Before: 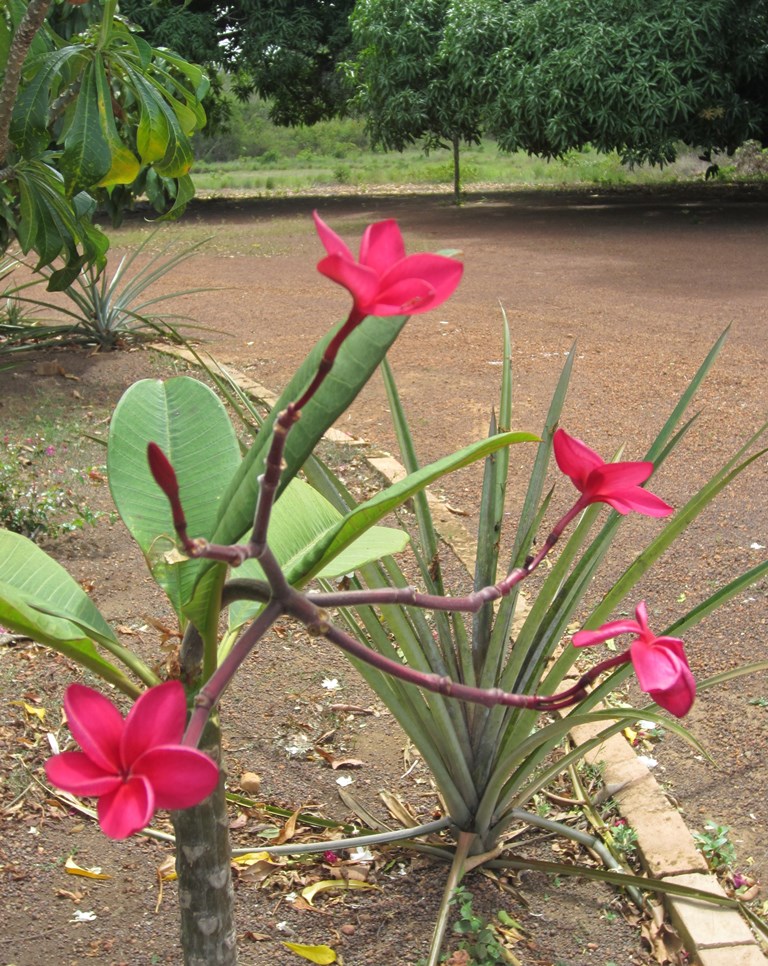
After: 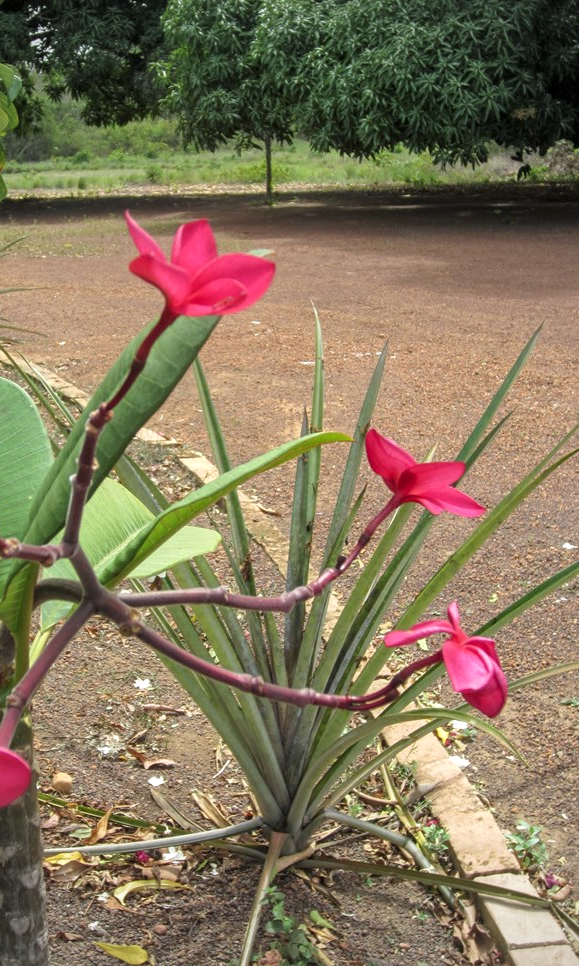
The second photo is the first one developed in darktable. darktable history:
tone equalizer: on, module defaults
vignetting: fall-off radius 62.62%
crop and rotate: left 24.532%
local contrast: on, module defaults
